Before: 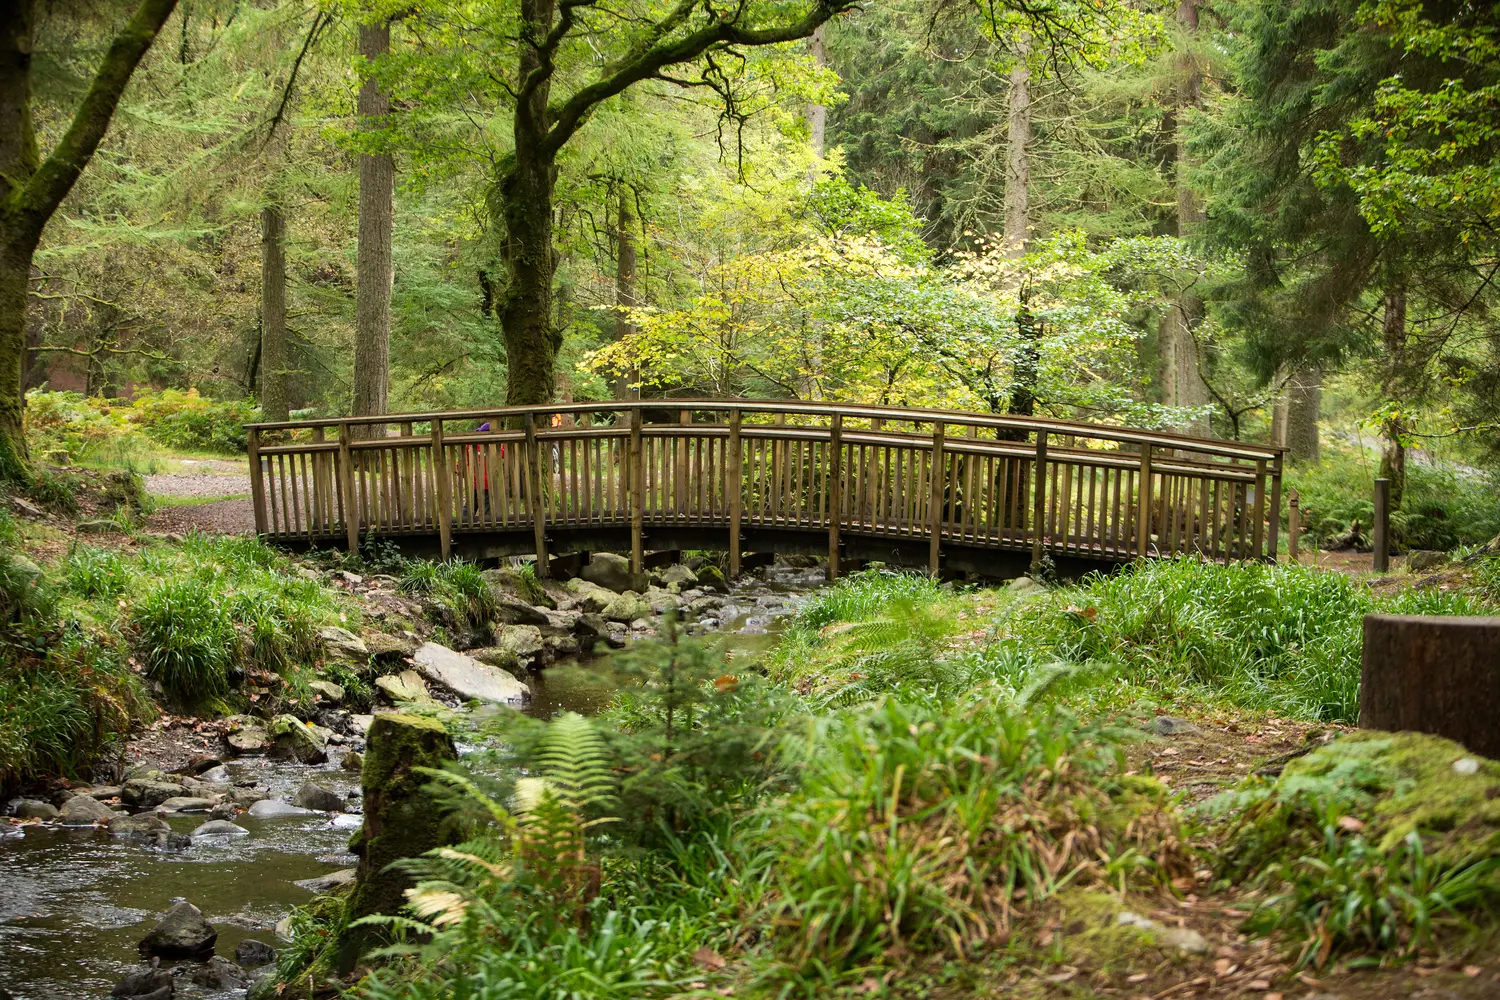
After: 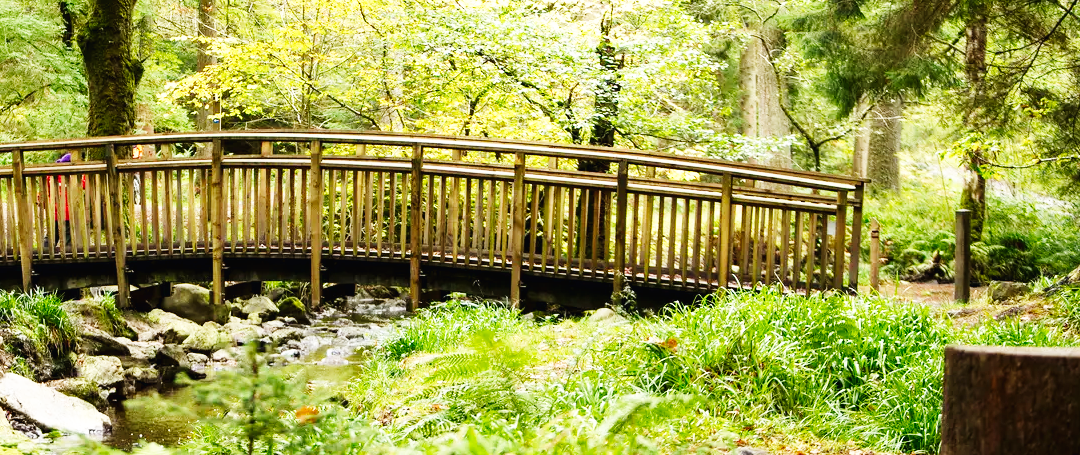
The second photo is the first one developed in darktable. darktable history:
base curve: curves: ch0 [(0, 0.003) (0.001, 0.002) (0.006, 0.004) (0.02, 0.022) (0.048, 0.086) (0.094, 0.234) (0.162, 0.431) (0.258, 0.629) (0.385, 0.8) (0.548, 0.918) (0.751, 0.988) (1, 1)], preserve colors none
crop and rotate: left 27.939%, top 26.993%, bottom 27.485%
